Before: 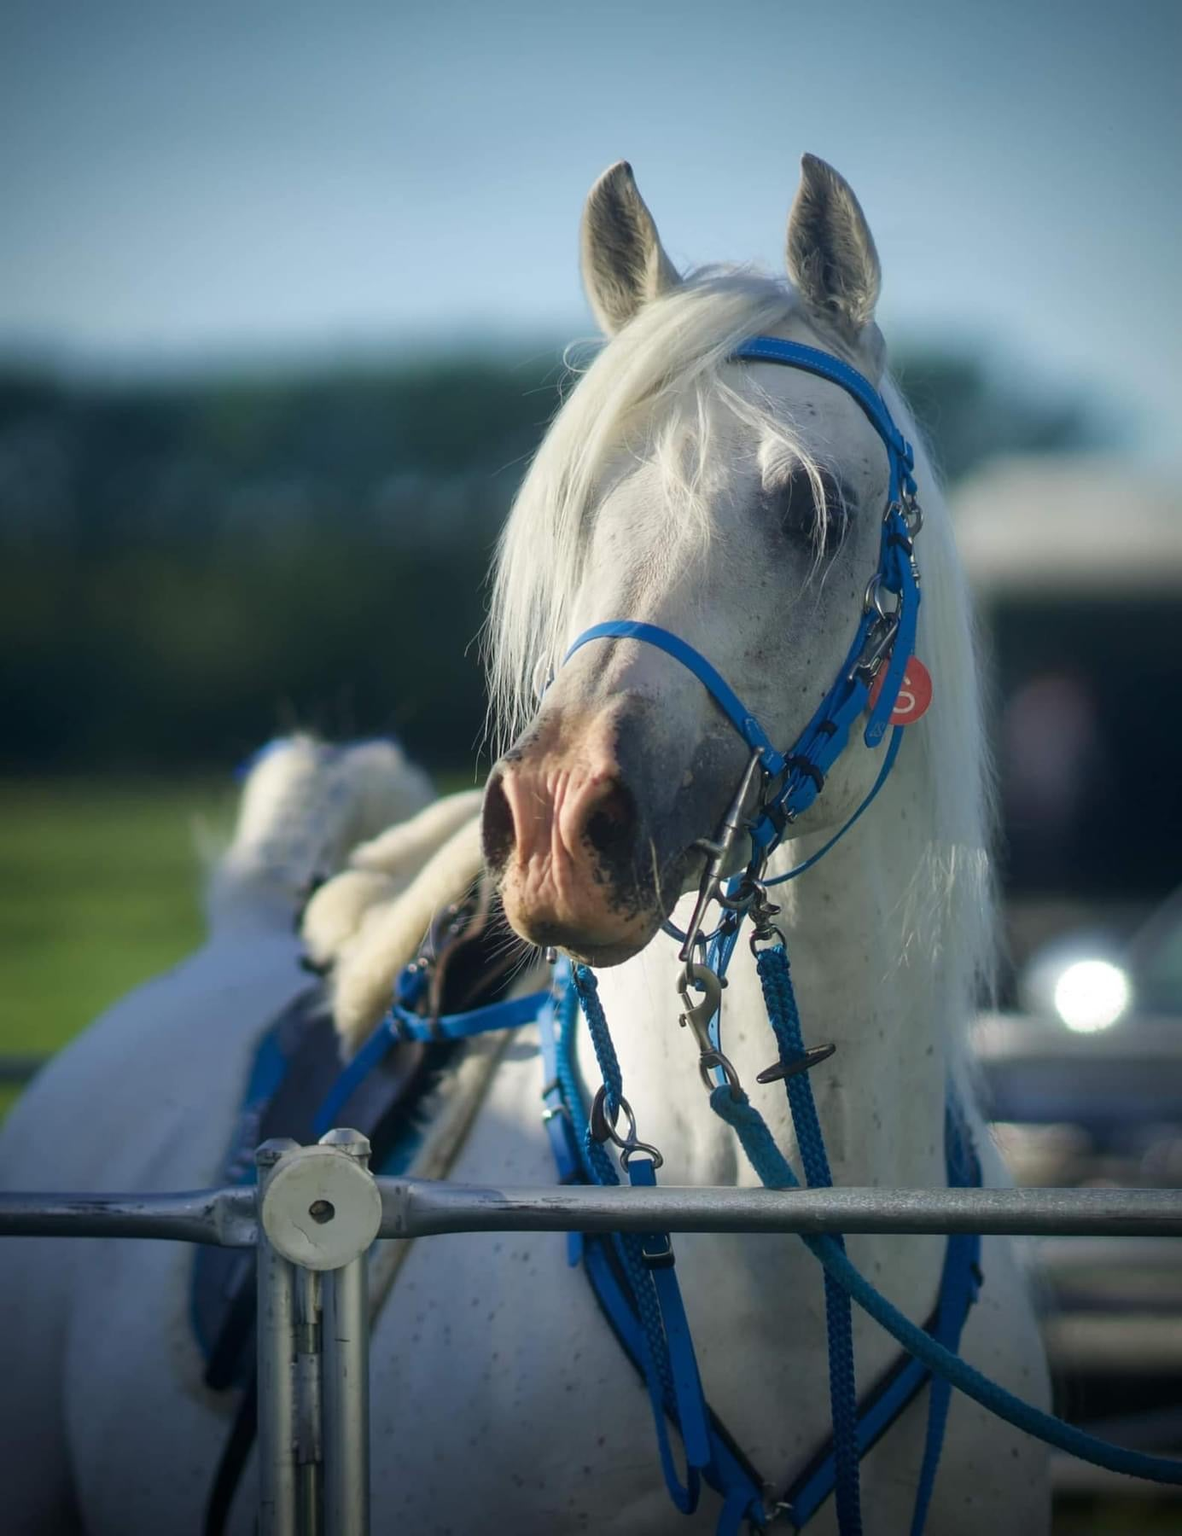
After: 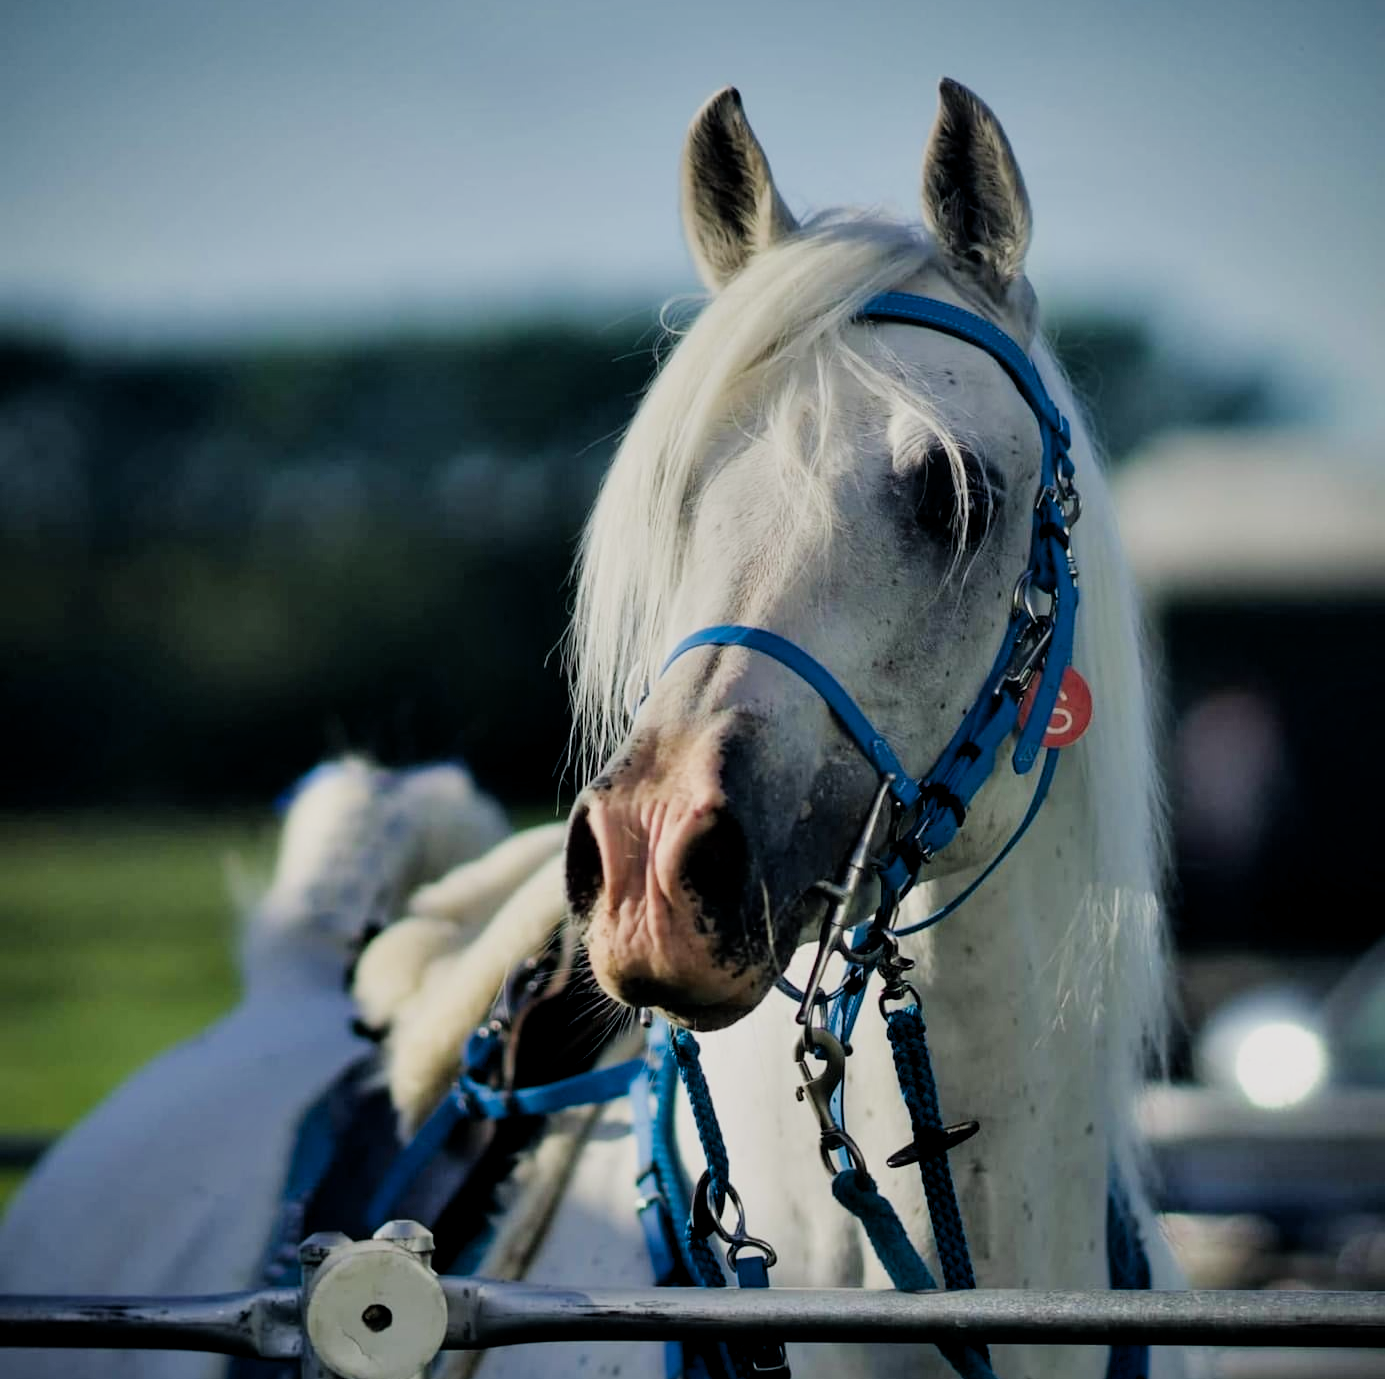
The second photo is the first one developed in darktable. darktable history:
crop: top 5.687%, bottom 17.65%
filmic rgb: black relative exposure -7.11 EV, white relative exposure 5.38 EV, hardness 3.02
contrast equalizer: octaves 7, y [[0.6 ×6], [0.55 ×6], [0 ×6], [0 ×6], [0 ×6]]
exposure: black level correction 0.002, exposure -0.103 EV, compensate exposure bias true, compensate highlight preservation false
